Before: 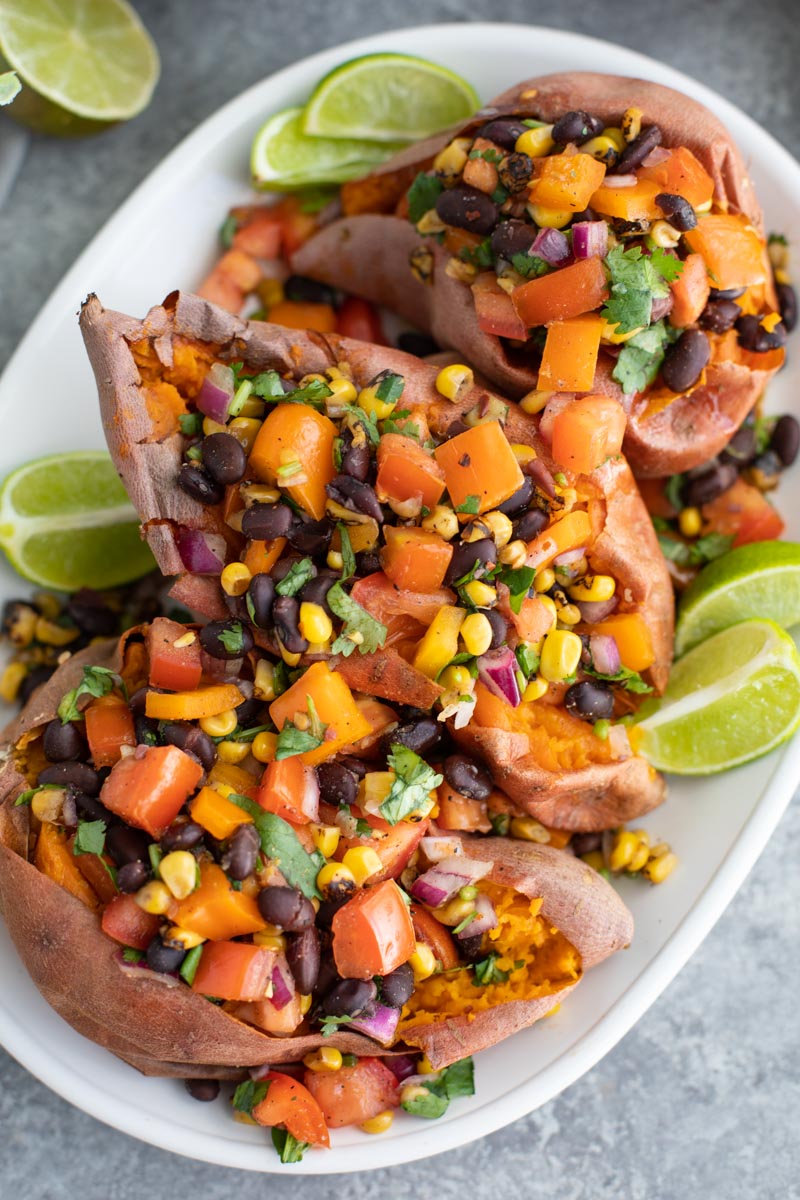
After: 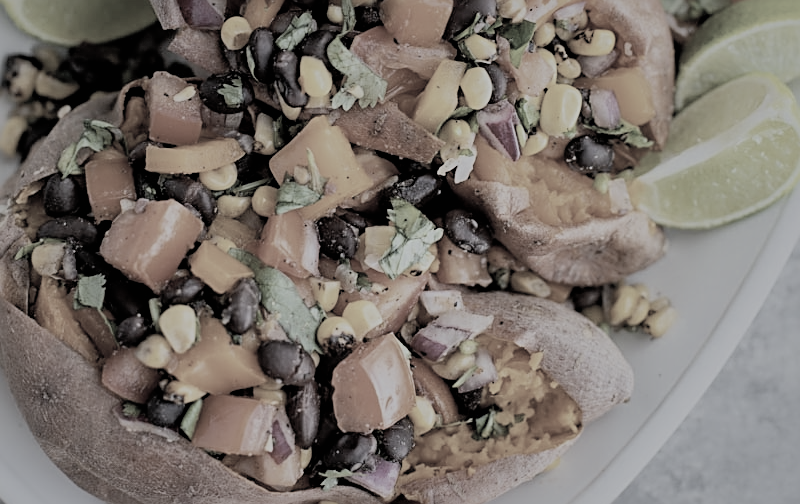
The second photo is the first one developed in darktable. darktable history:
shadows and highlights: highlights -60
filmic rgb: black relative exposure -6.15 EV, white relative exposure 6.96 EV, hardness 2.23, color science v6 (2022)
white balance: red 0.954, blue 1.079
sharpen: radius 2.676, amount 0.669
color correction: saturation 0.2
crop: top 45.551%, bottom 12.262%
